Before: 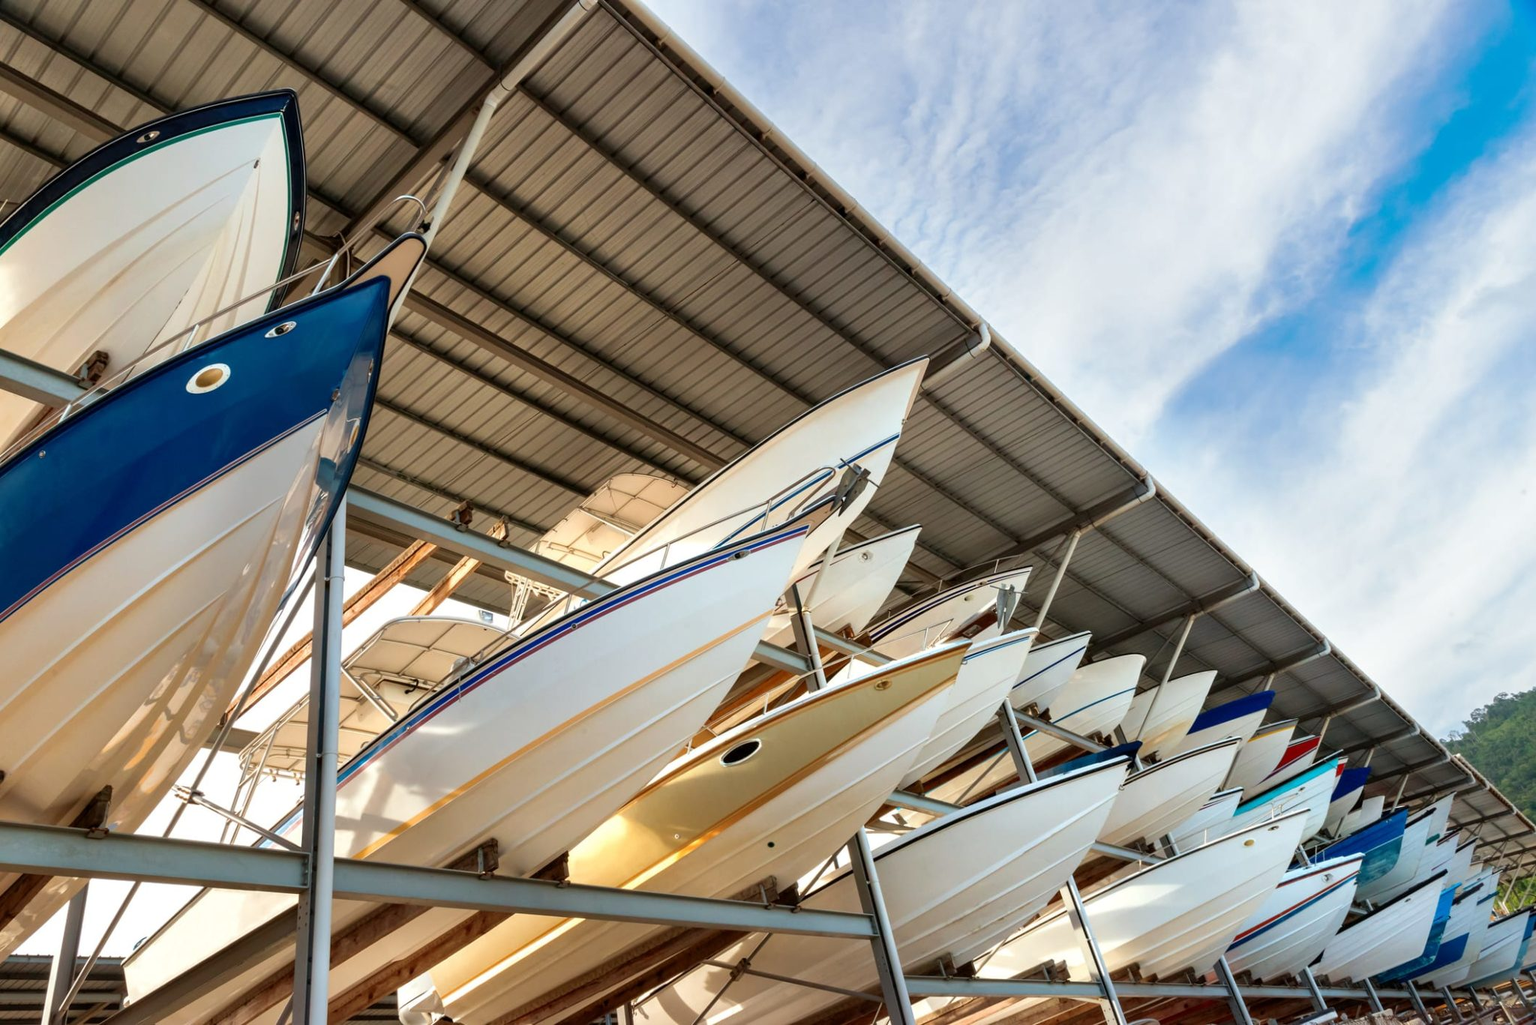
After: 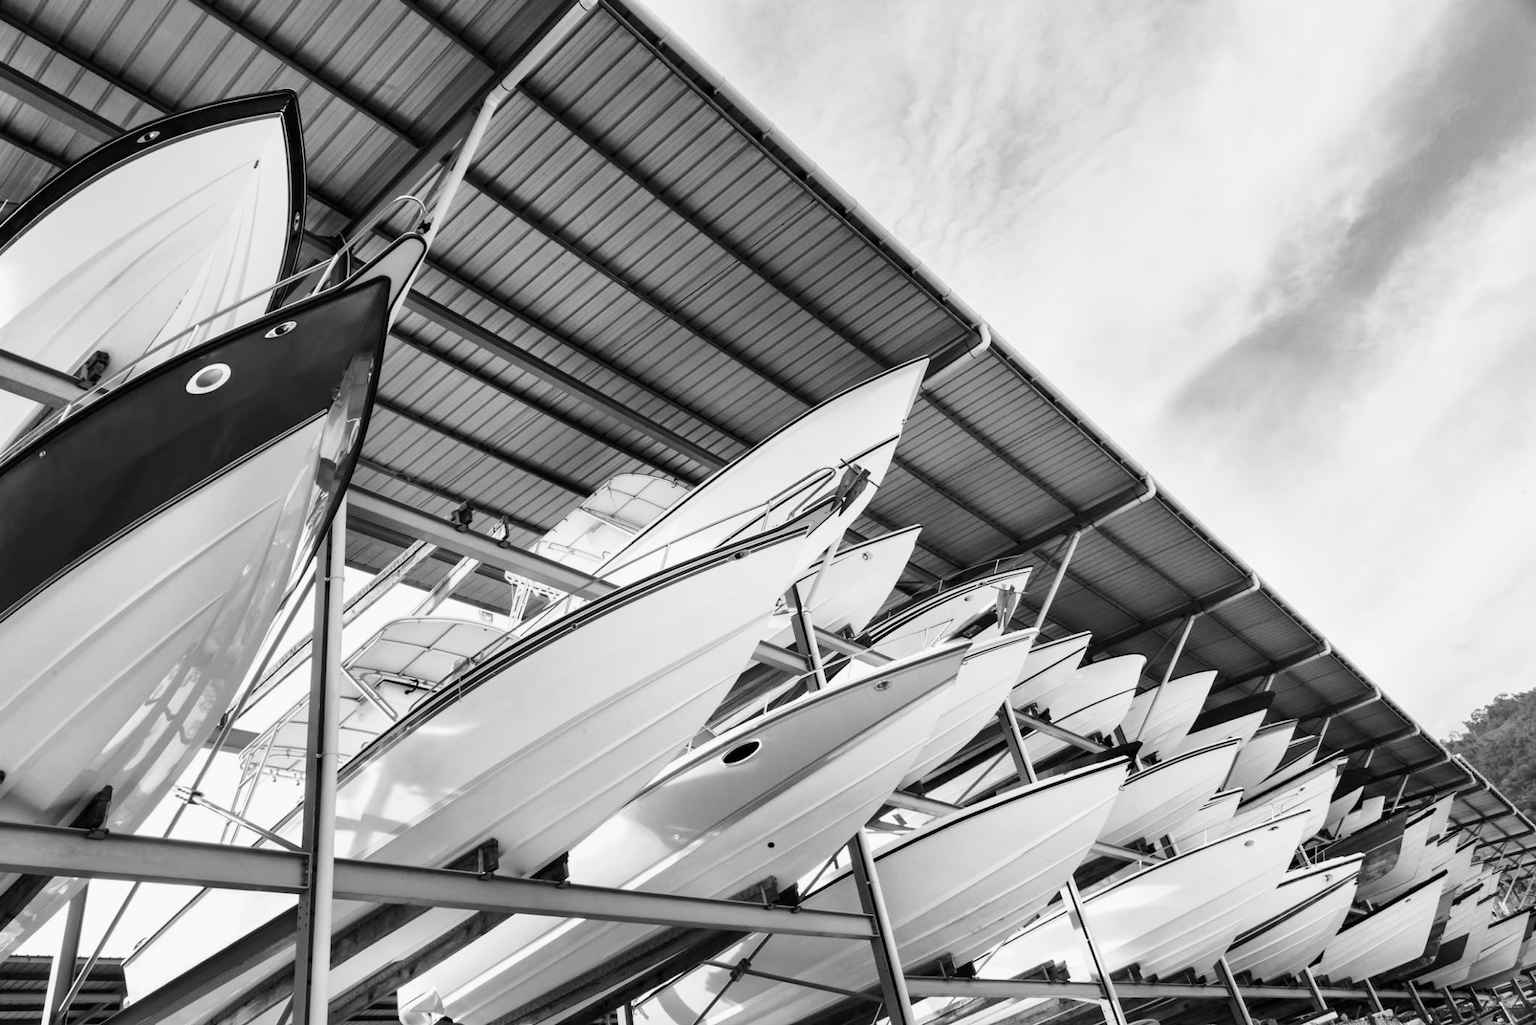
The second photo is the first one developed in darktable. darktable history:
tone curve: curves: ch0 [(0, 0) (0.114, 0.083) (0.303, 0.285) (0.447, 0.51) (0.602, 0.697) (0.772, 0.866) (0.999, 0.978)]; ch1 [(0, 0) (0.389, 0.352) (0.458, 0.433) (0.486, 0.474) (0.509, 0.505) (0.535, 0.528) (0.57, 0.579) (0.696, 0.706) (1, 1)]; ch2 [(0, 0) (0.369, 0.388) (0.449, 0.431) (0.501, 0.5) (0.528, 0.527) (0.589, 0.608) (0.697, 0.721) (1, 1)], color space Lab, independent channels, preserve colors none
monochrome: a 32, b 64, size 2.3, highlights 1
